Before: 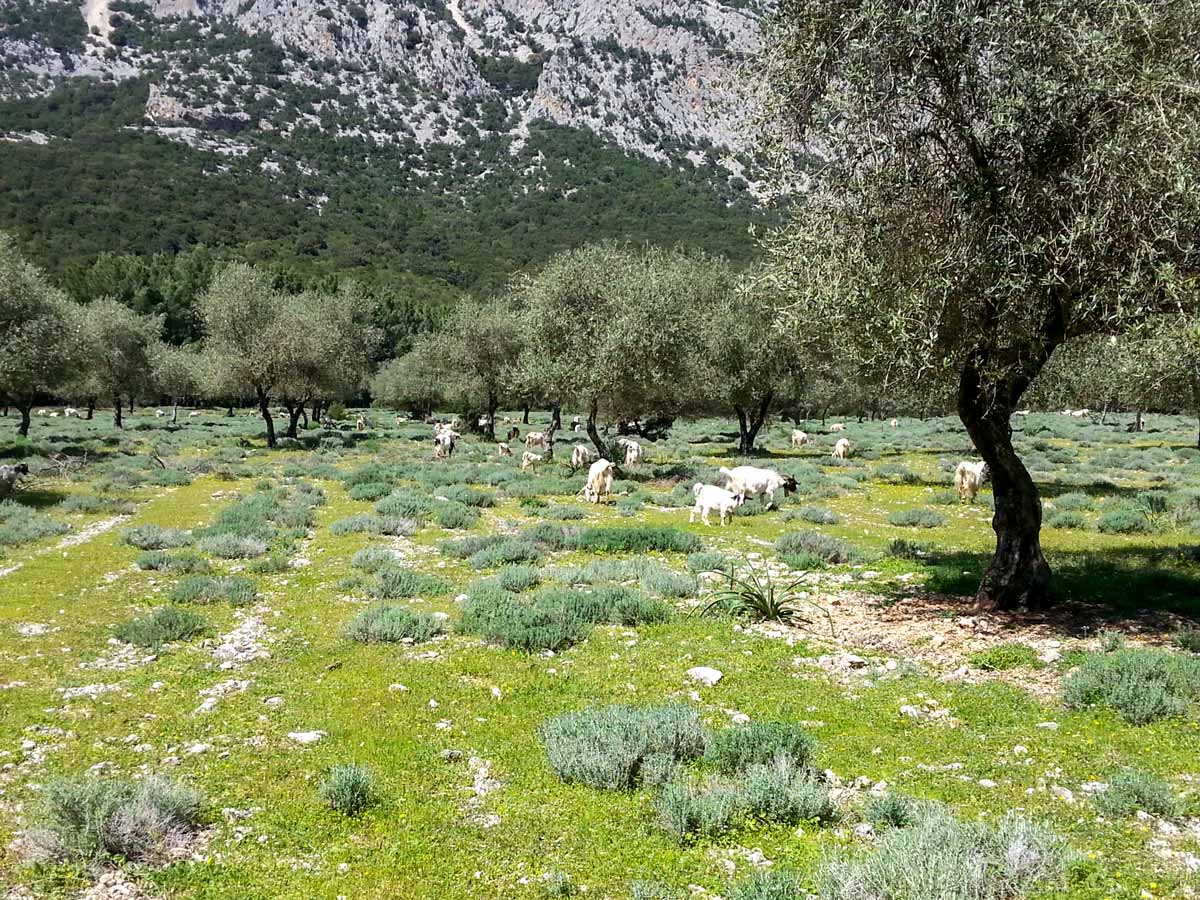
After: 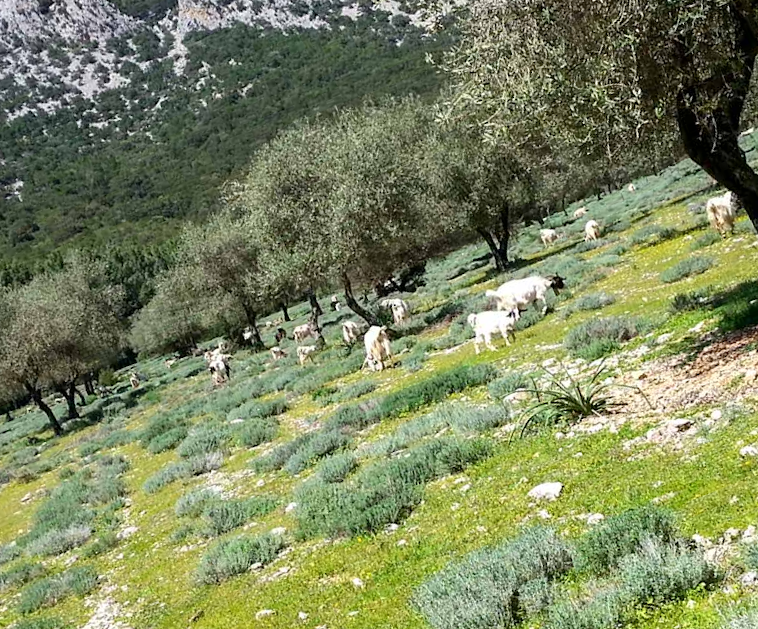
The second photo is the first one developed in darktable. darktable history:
crop and rotate: angle 21.11°, left 6.824%, right 3.863%, bottom 1.183%
